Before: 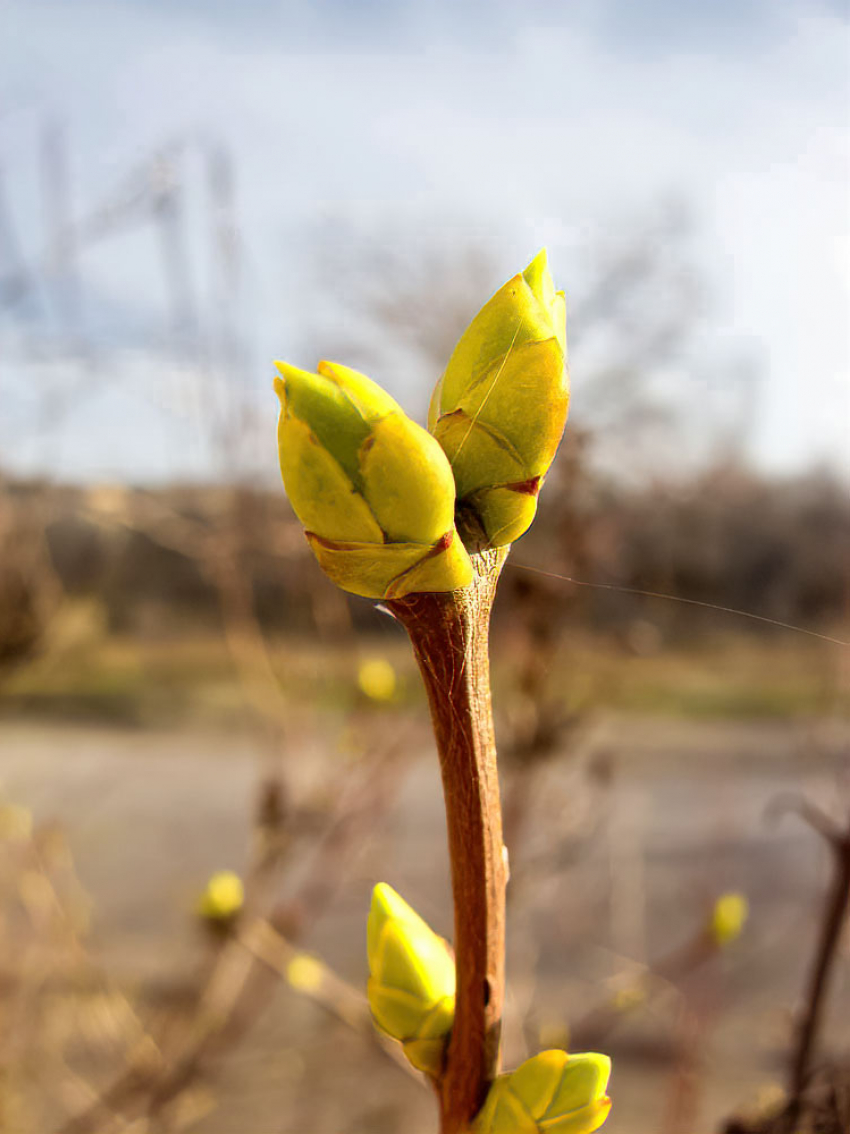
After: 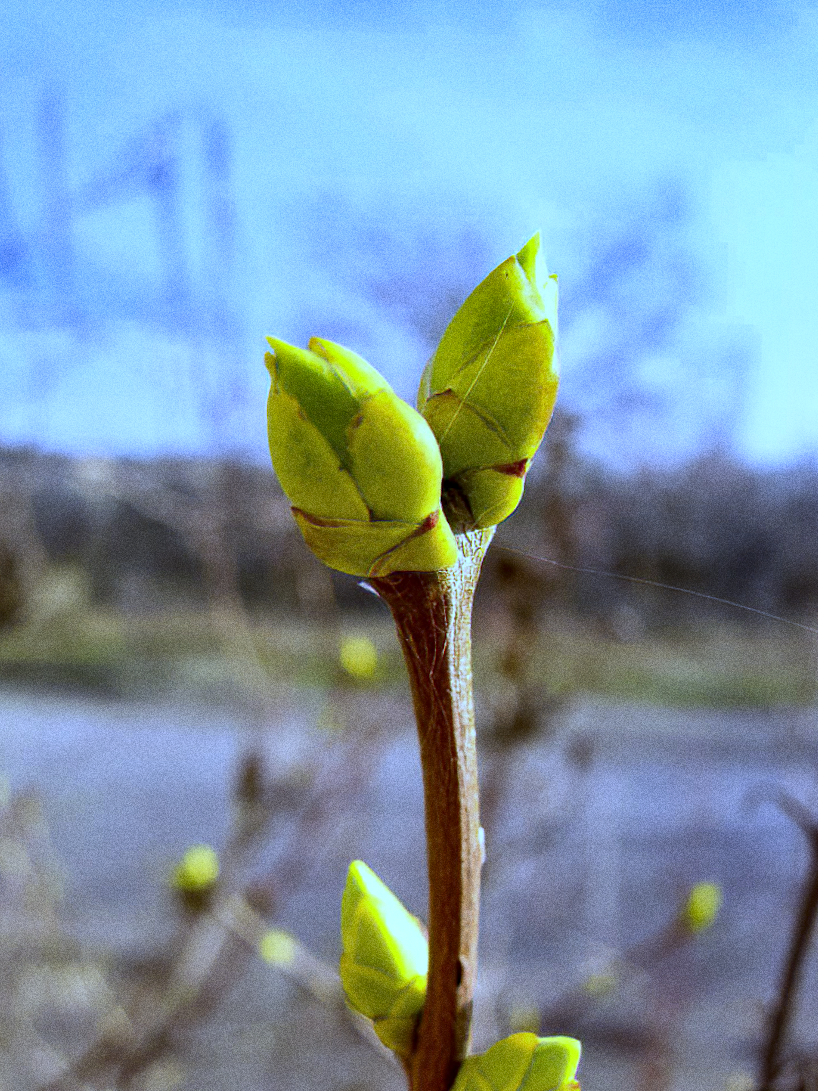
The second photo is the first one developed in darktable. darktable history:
crop and rotate: angle -1.69°
white balance: red 0.766, blue 1.537
shadows and highlights: shadows 49, highlights -41, soften with gaussian
contrast equalizer: octaves 7, y [[0.6 ×6], [0.55 ×6], [0 ×6], [0 ×6], [0 ×6]], mix 0.15
grain: coarseness 0.09 ISO, strength 40%
